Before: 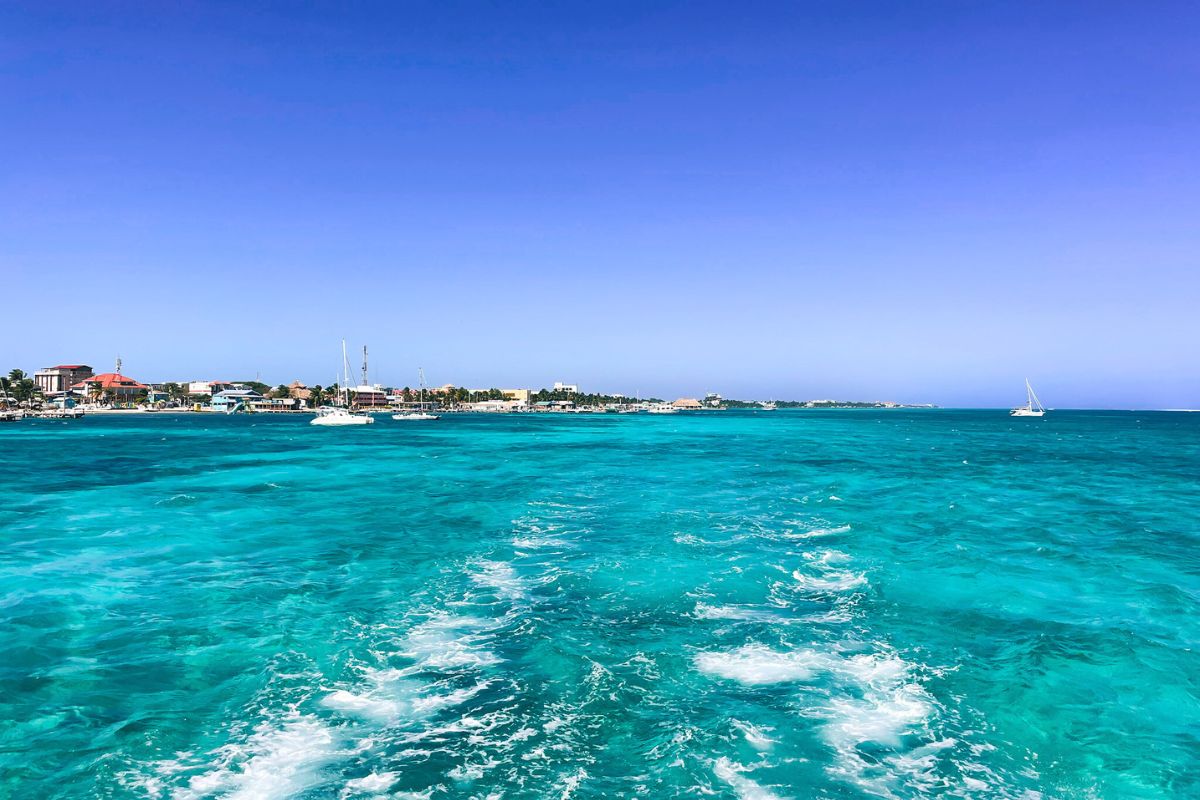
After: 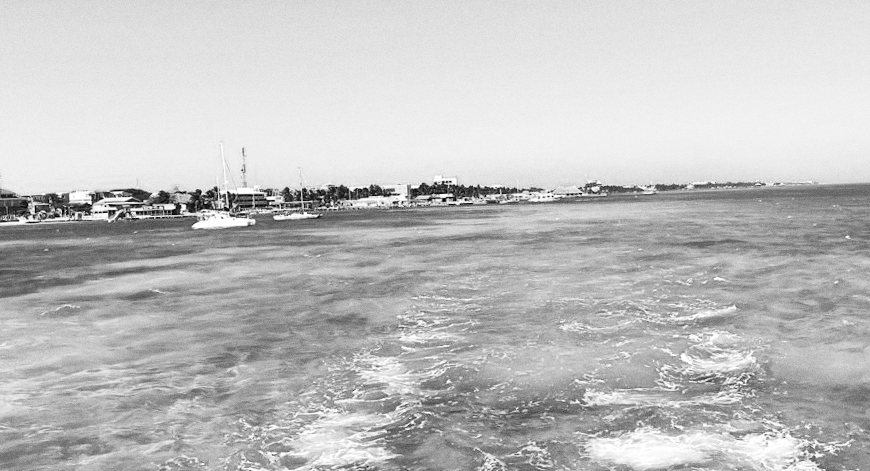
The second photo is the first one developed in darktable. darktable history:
white balance: red 0.948, green 1.02, blue 1.176
color calibration: output gray [0.18, 0.41, 0.41, 0], gray › normalize channels true, illuminant same as pipeline (D50), adaptation XYZ, x 0.346, y 0.359, gamut compression 0
crop: left 11.123%, top 27.61%, right 18.3%, bottom 17.034%
rotate and perspective: rotation -2.56°, automatic cropping off
contrast brightness saturation: contrast 0.15, brightness -0.01, saturation 0.1
grain: on, module defaults
rgb levels: preserve colors max RGB
